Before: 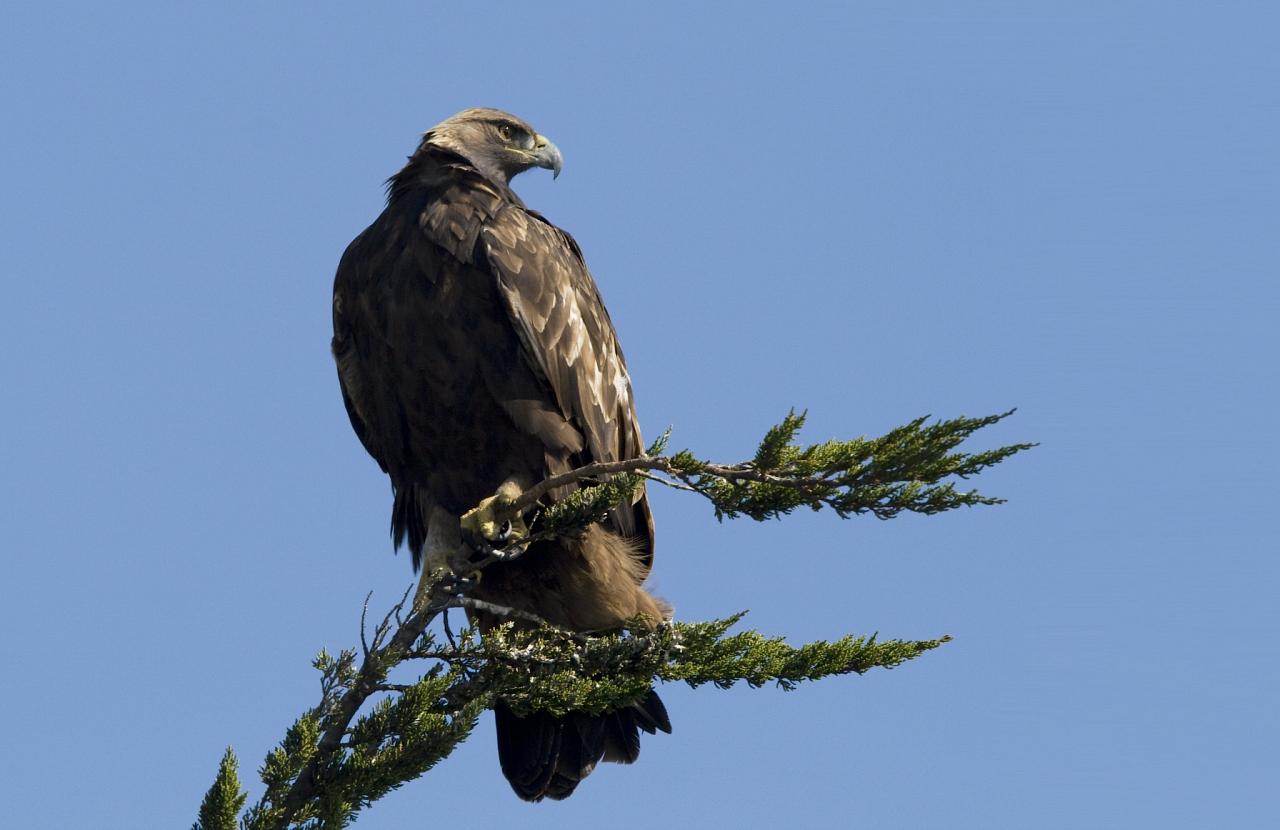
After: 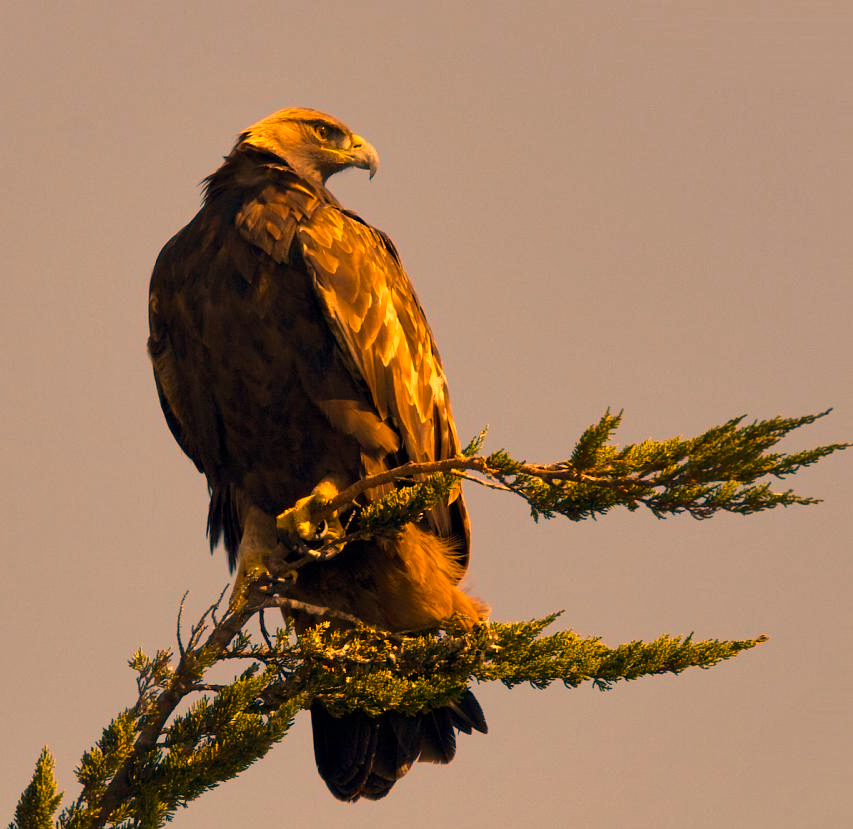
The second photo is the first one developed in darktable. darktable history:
crop and rotate: left 14.436%, right 18.898%
shadows and highlights: shadows 20.91, highlights -35.45, soften with gaussian
white balance: red 1.467, blue 0.684
color balance rgb: perceptual saturation grading › global saturation 30%, global vibrance 20%
